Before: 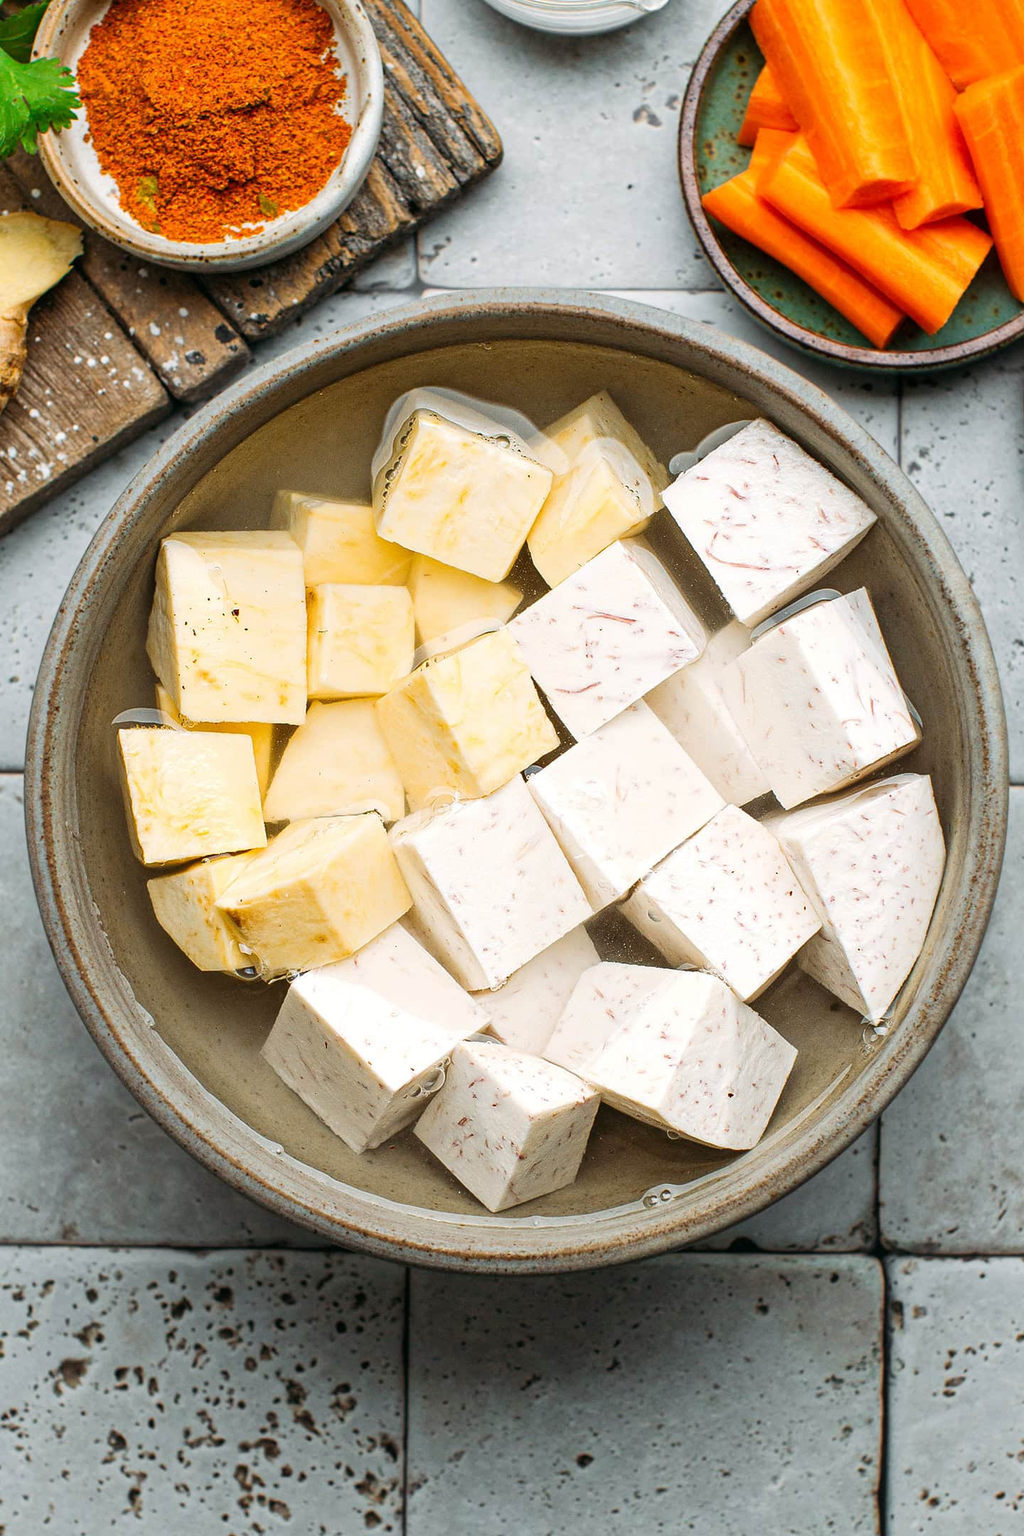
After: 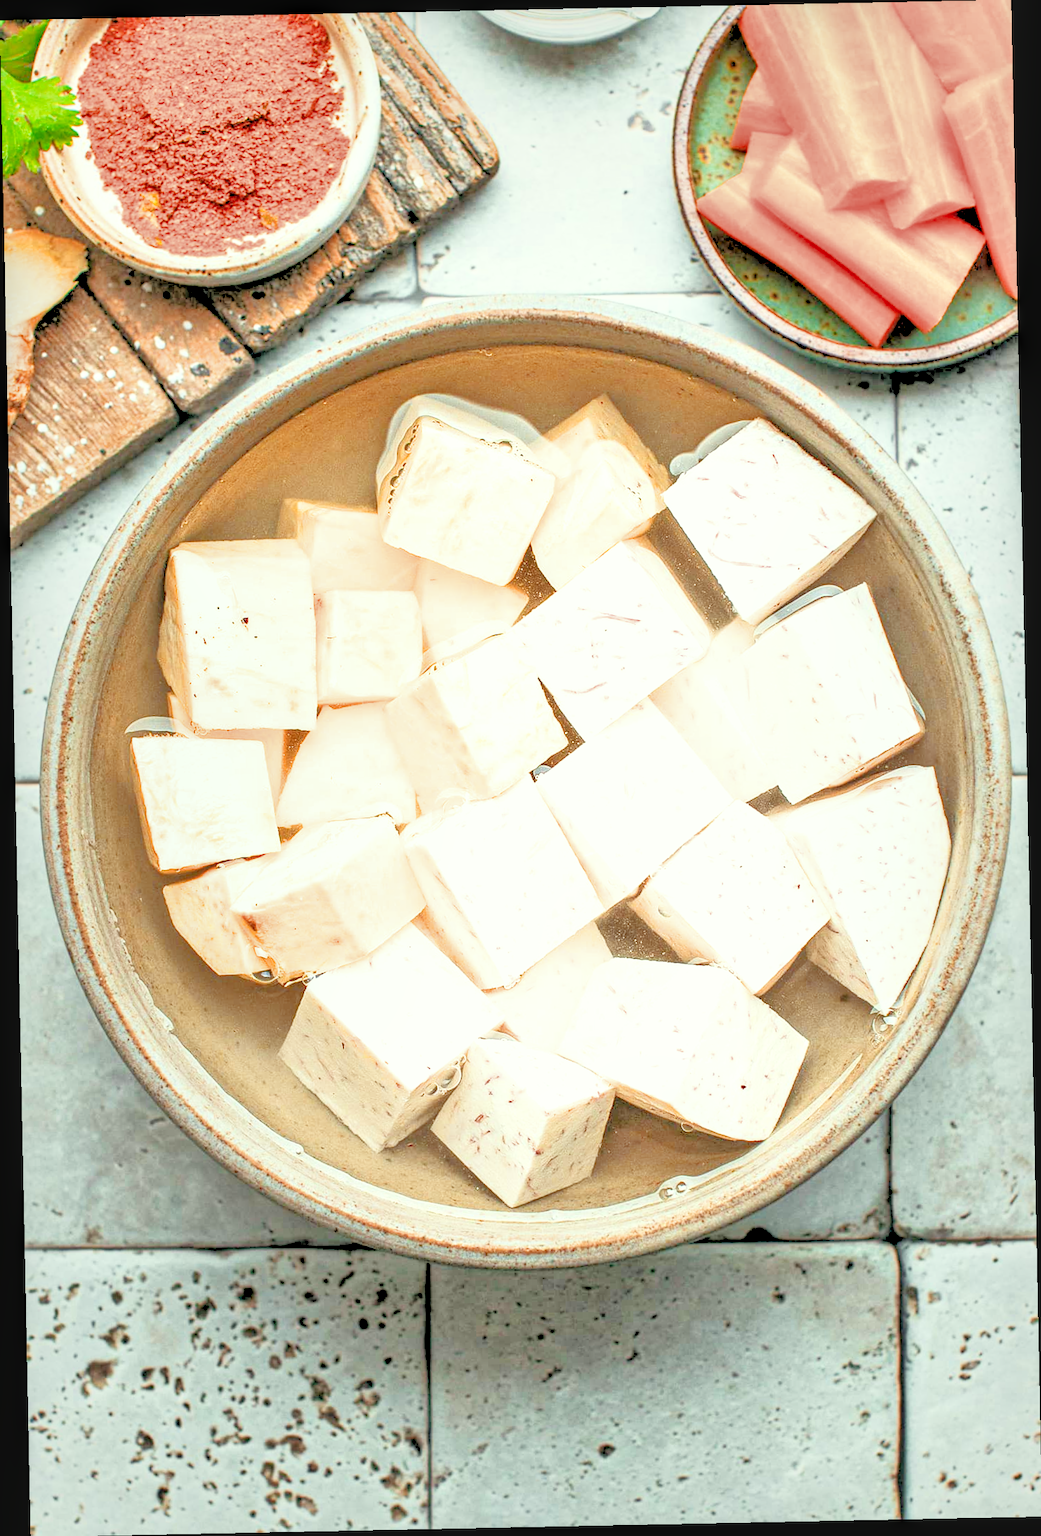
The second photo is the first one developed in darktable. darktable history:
color zones: curves: ch1 [(0, 0.455) (0.063, 0.455) (0.286, 0.495) (0.429, 0.5) (0.571, 0.5) (0.714, 0.5) (0.857, 0.5) (1, 0.455)]; ch2 [(0, 0.532) (0.063, 0.521) (0.233, 0.447) (0.429, 0.489) (0.571, 0.5) (0.714, 0.5) (0.857, 0.5) (1, 0.532)]
color correction: highlights a* -4.73, highlights b* 5.06, saturation 0.97
tone equalizer: -7 EV 0.15 EV, -6 EV 0.6 EV, -5 EV 1.15 EV, -4 EV 1.33 EV, -3 EV 1.15 EV, -2 EV 0.6 EV, -1 EV 0.15 EV, mask exposure compensation -0.5 EV
exposure: black level correction 0, exposure 1.55 EV, compensate exposure bias true, compensate highlight preservation false
filmic rgb: black relative exposure -14.19 EV, white relative exposure 3.39 EV, hardness 7.89, preserve chrominance max RGB
rgb levels: levels [[0.027, 0.429, 0.996], [0, 0.5, 1], [0, 0.5, 1]]
local contrast: detail 142%
rotate and perspective: rotation -1.17°, automatic cropping off
